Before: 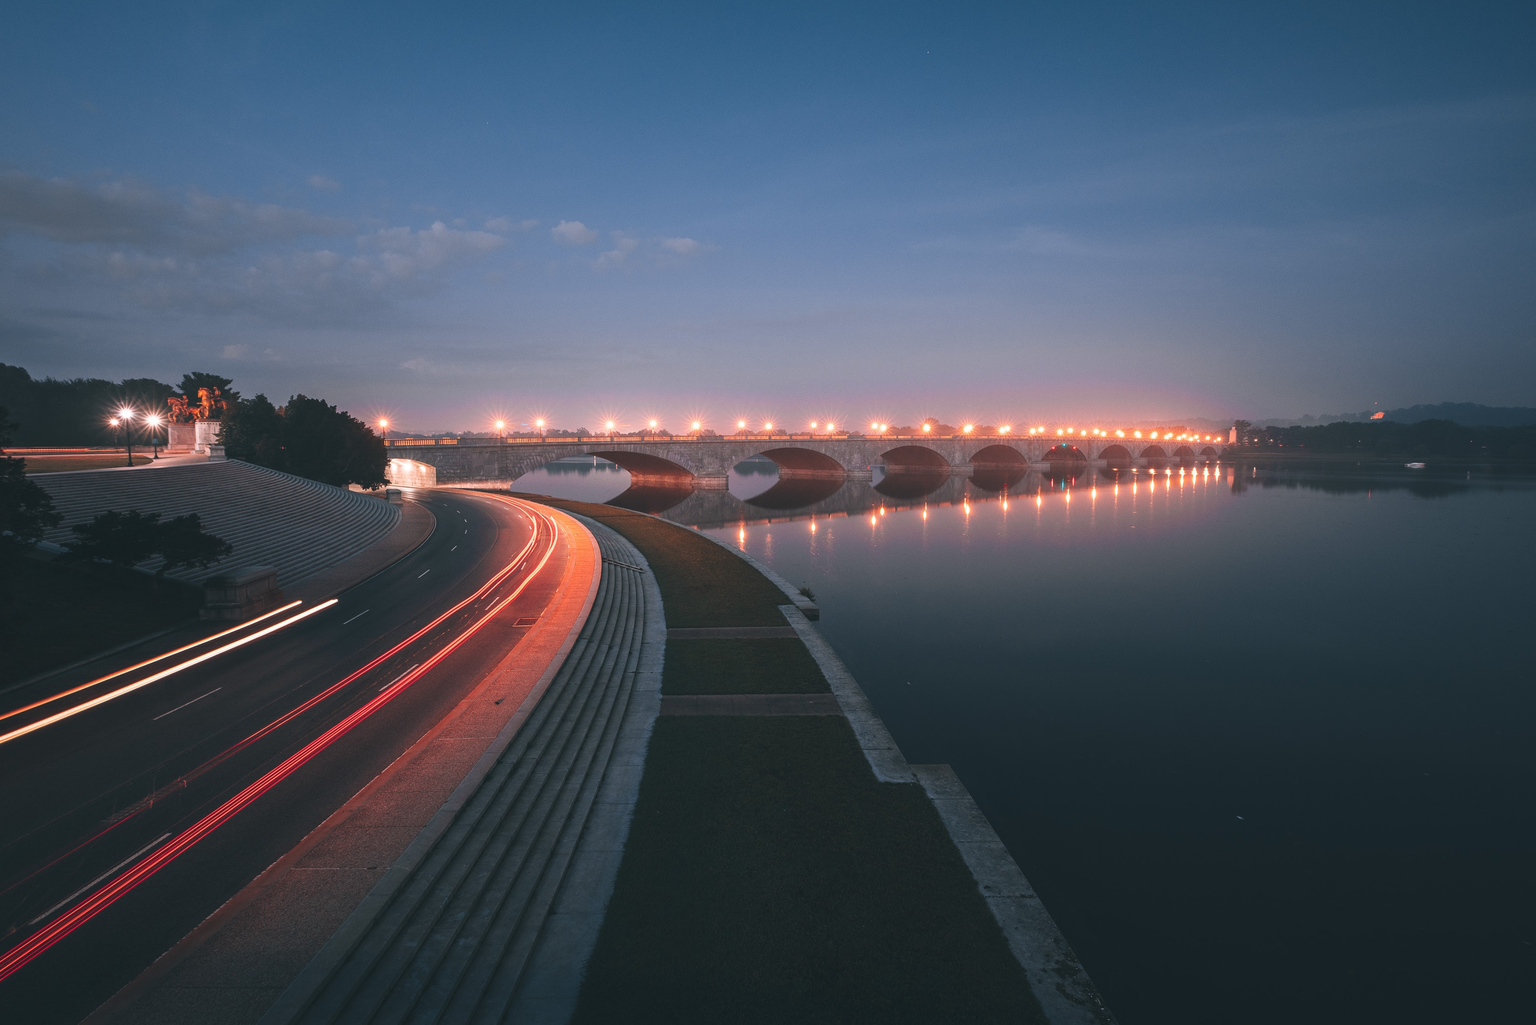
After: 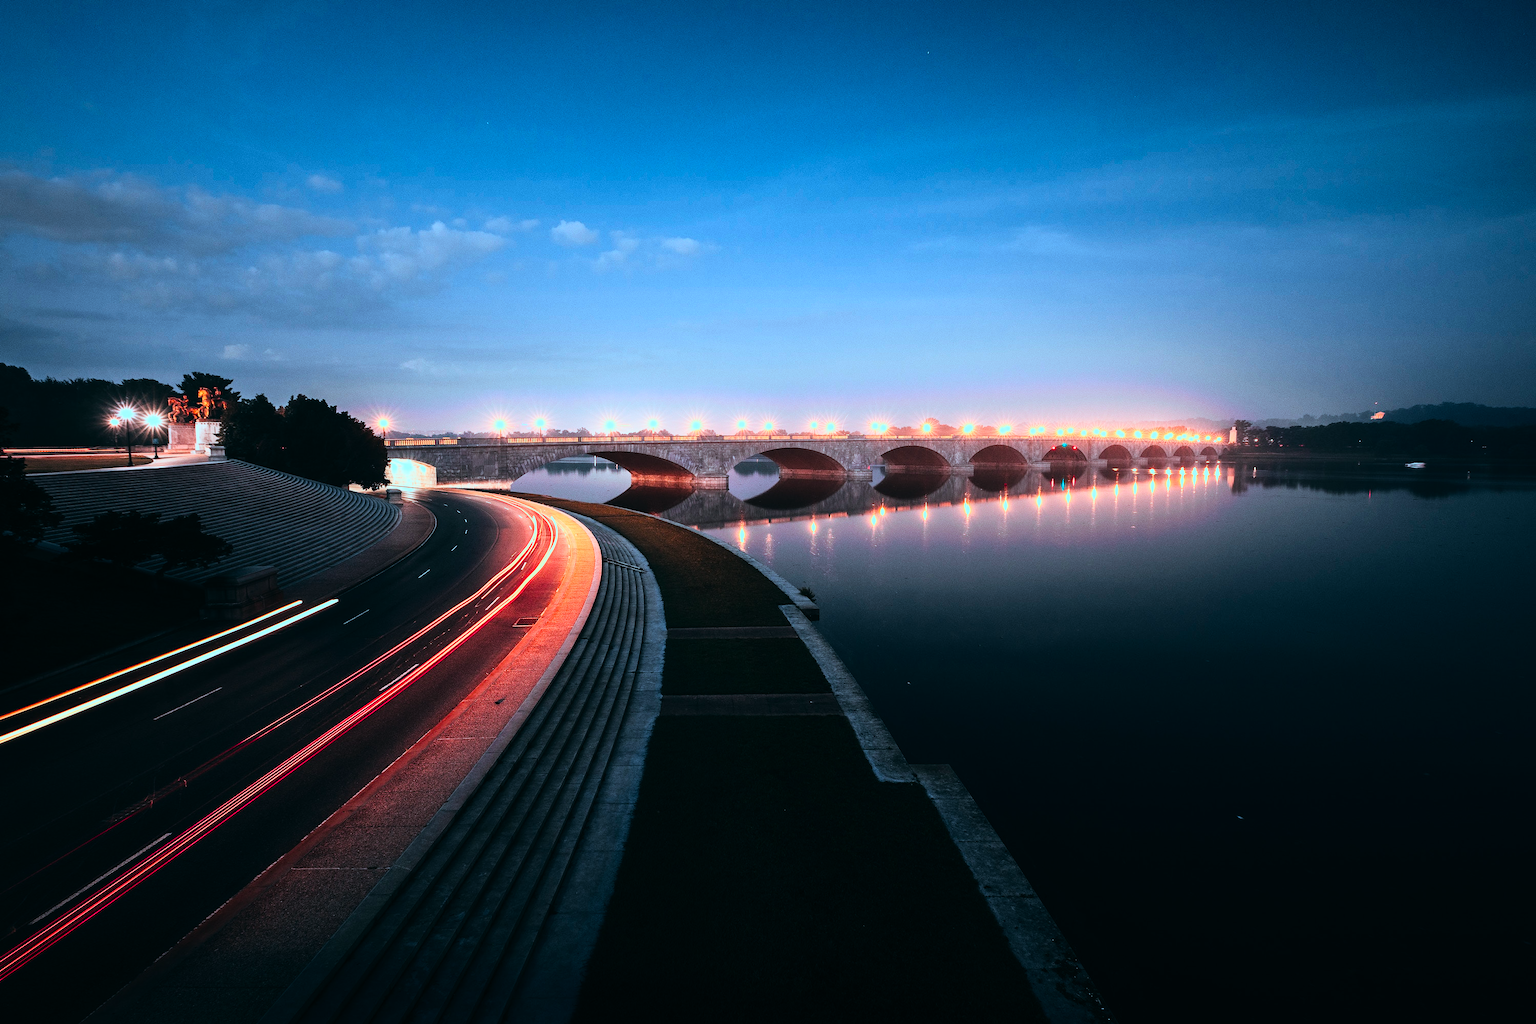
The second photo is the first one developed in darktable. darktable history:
rgb curve: curves: ch0 [(0, 0) (0.21, 0.15) (0.24, 0.21) (0.5, 0.75) (0.75, 0.96) (0.89, 0.99) (1, 1)]; ch1 [(0, 0.02) (0.21, 0.13) (0.25, 0.2) (0.5, 0.67) (0.75, 0.9) (0.89, 0.97) (1, 1)]; ch2 [(0, 0.02) (0.21, 0.13) (0.25, 0.2) (0.5, 0.67) (0.75, 0.9) (0.89, 0.97) (1, 1)], compensate middle gray true
color balance rgb: shadows lift › luminance -7.7%, shadows lift › chroma 2.13%, shadows lift › hue 165.27°, power › luminance -7.77%, power › chroma 1.34%, power › hue 330.55°, highlights gain › luminance -33.33%, highlights gain › chroma 5.68%, highlights gain › hue 217.2°, global offset › luminance -0.33%, global offset › chroma 0.11%, global offset › hue 165.27°, perceptual saturation grading › global saturation 27.72%, perceptual saturation grading › highlights -25%, perceptual saturation grading › mid-tones 25%, perceptual saturation grading › shadows 50%
